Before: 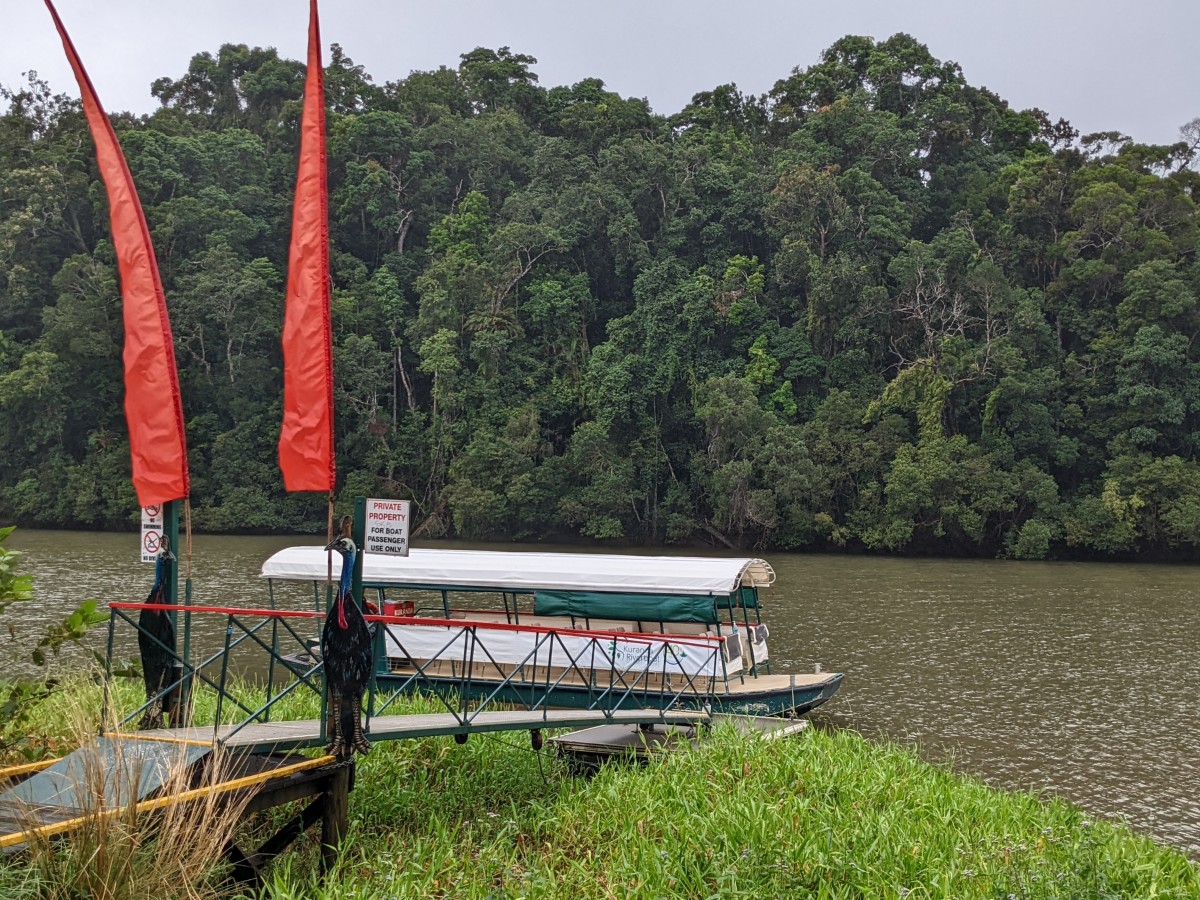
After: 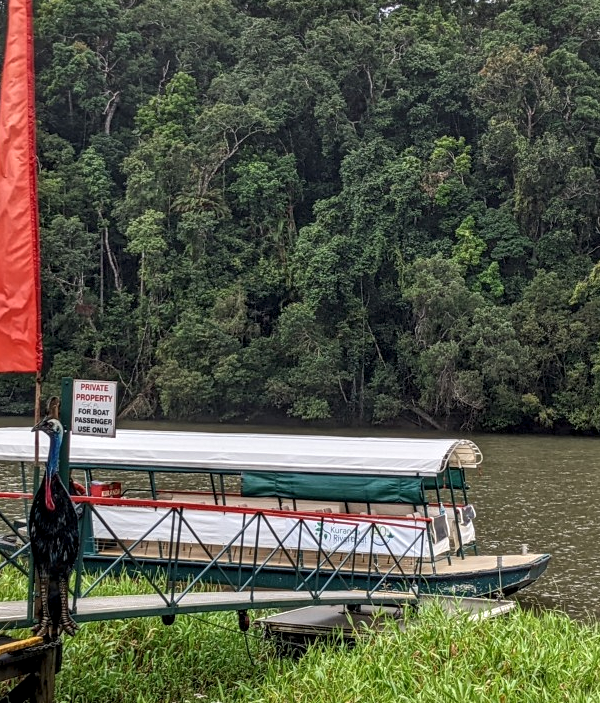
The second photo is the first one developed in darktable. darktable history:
crop and rotate: angle 0.019°, left 24.45%, top 13.236%, right 25.488%, bottom 8.596%
local contrast: highlights 57%, detail 146%
